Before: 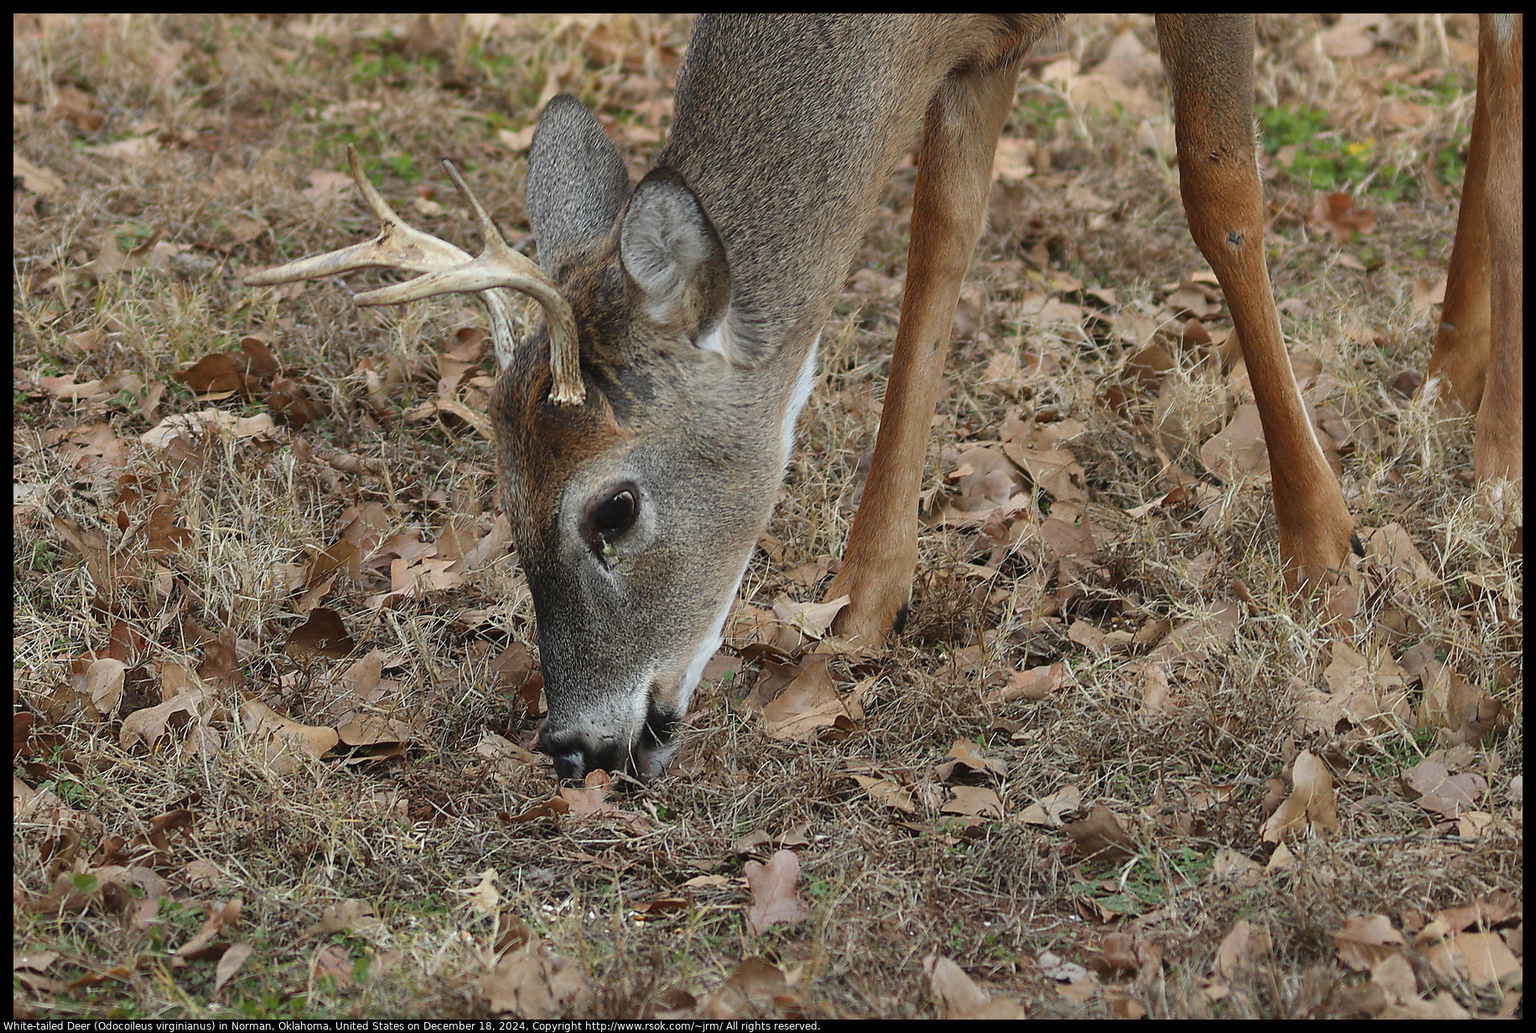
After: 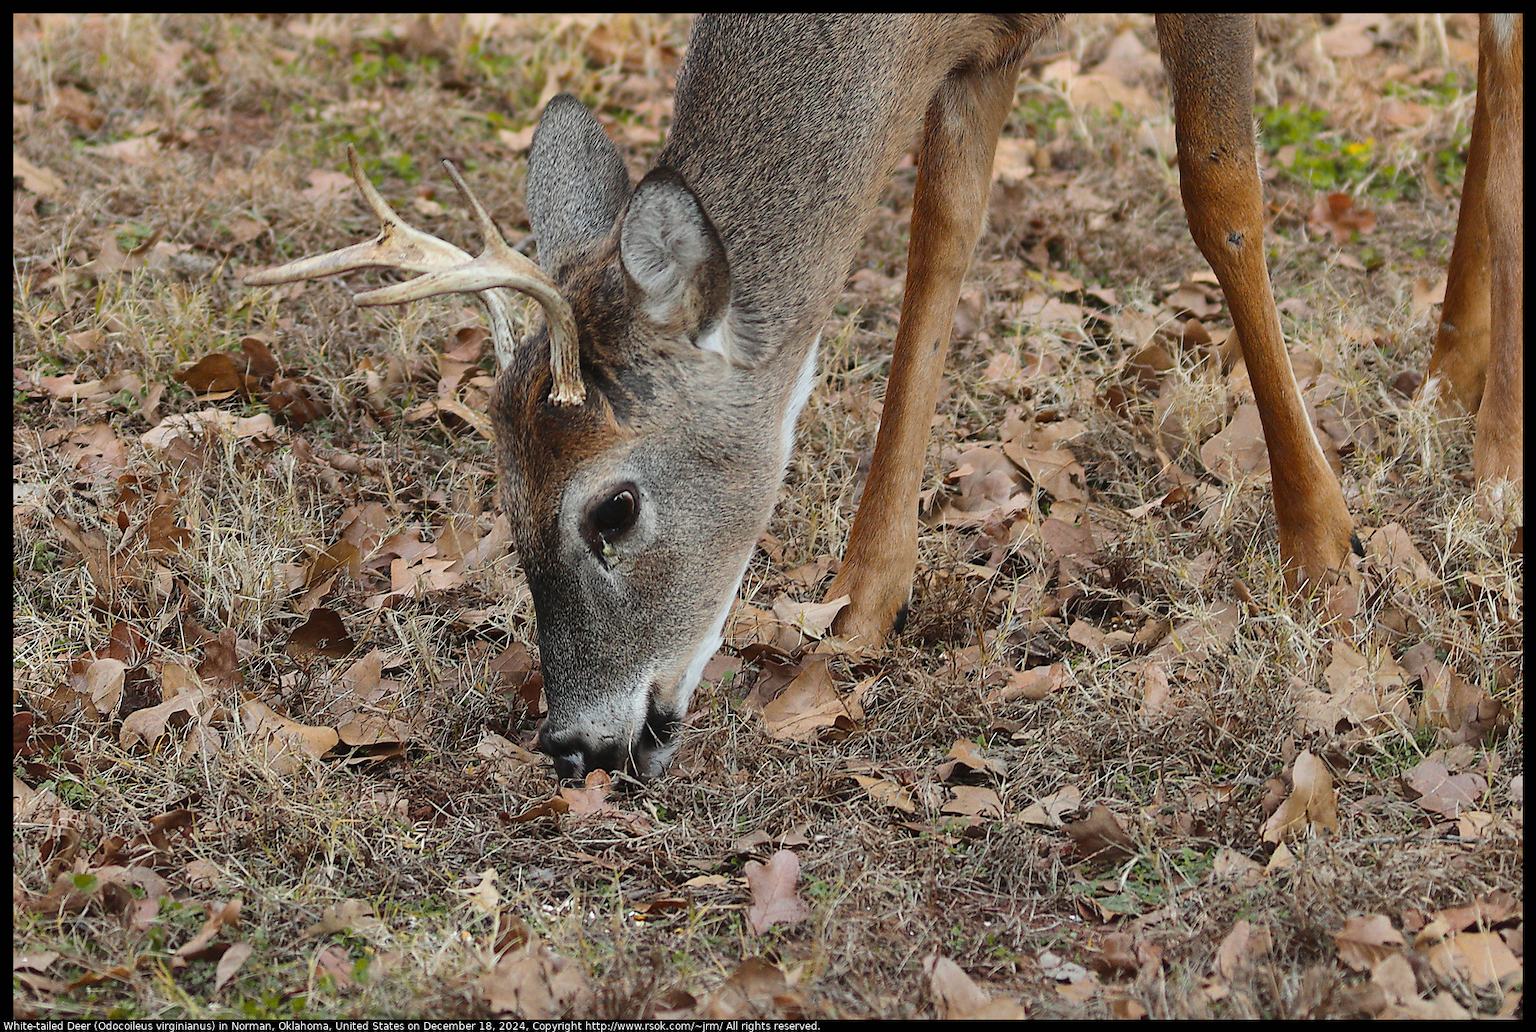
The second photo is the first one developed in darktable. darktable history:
shadows and highlights: shadows 17.84, highlights -83.73, soften with gaussian
tone curve: curves: ch0 [(0, 0.003) (0.117, 0.101) (0.257, 0.246) (0.408, 0.432) (0.611, 0.653) (0.824, 0.846) (1, 1)]; ch1 [(0, 0) (0.227, 0.197) (0.405, 0.421) (0.501, 0.501) (0.522, 0.53) (0.563, 0.572) (0.589, 0.611) (0.699, 0.709) (0.976, 0.992)]; ch2 [(0, 0) (0.208, 0.176) (0.377, 0.38) (0.5, 0.5) (0.537, 0.534) (0.571, 0.576) (0.681, 0.746) (1, 1)], color space Lab, independent channels, preserve colors none
